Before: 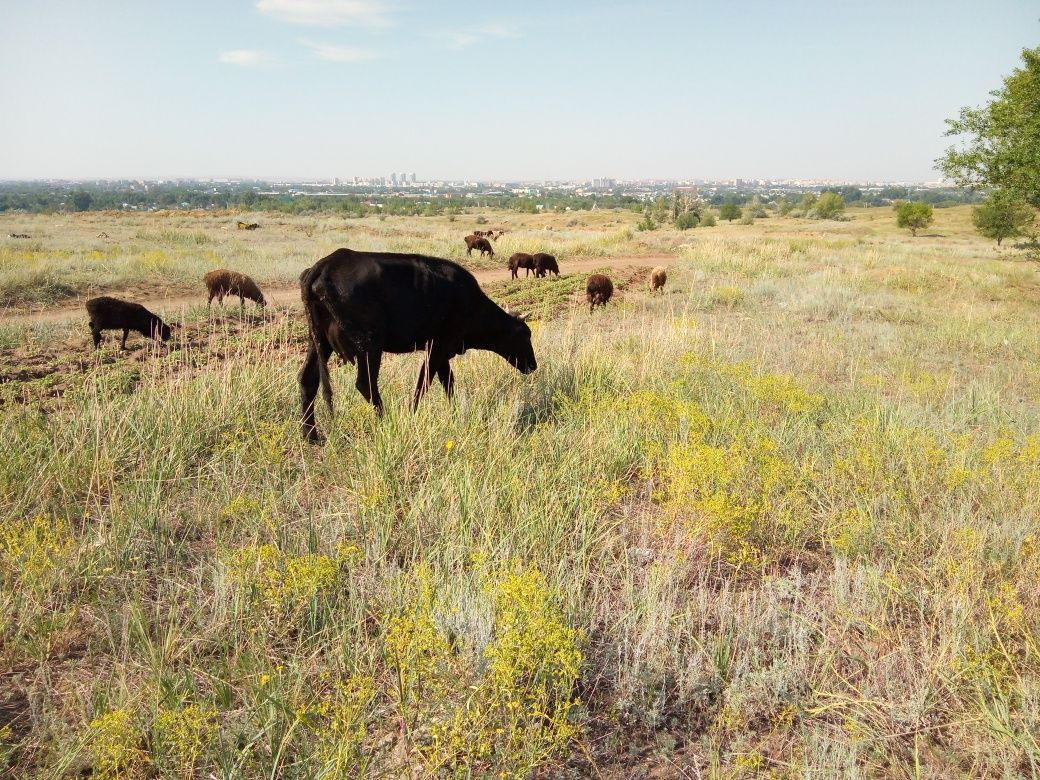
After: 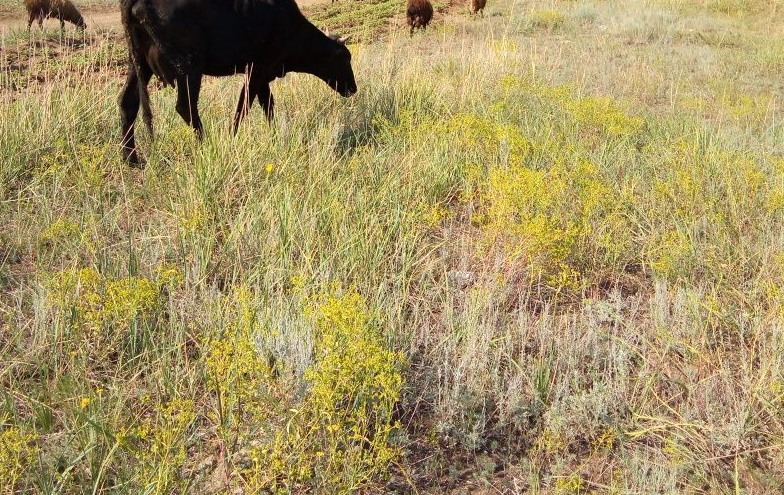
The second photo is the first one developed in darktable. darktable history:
crop and rotate: left 17.386%, top 35.536%, right 7.229%, bottom 0.876%
